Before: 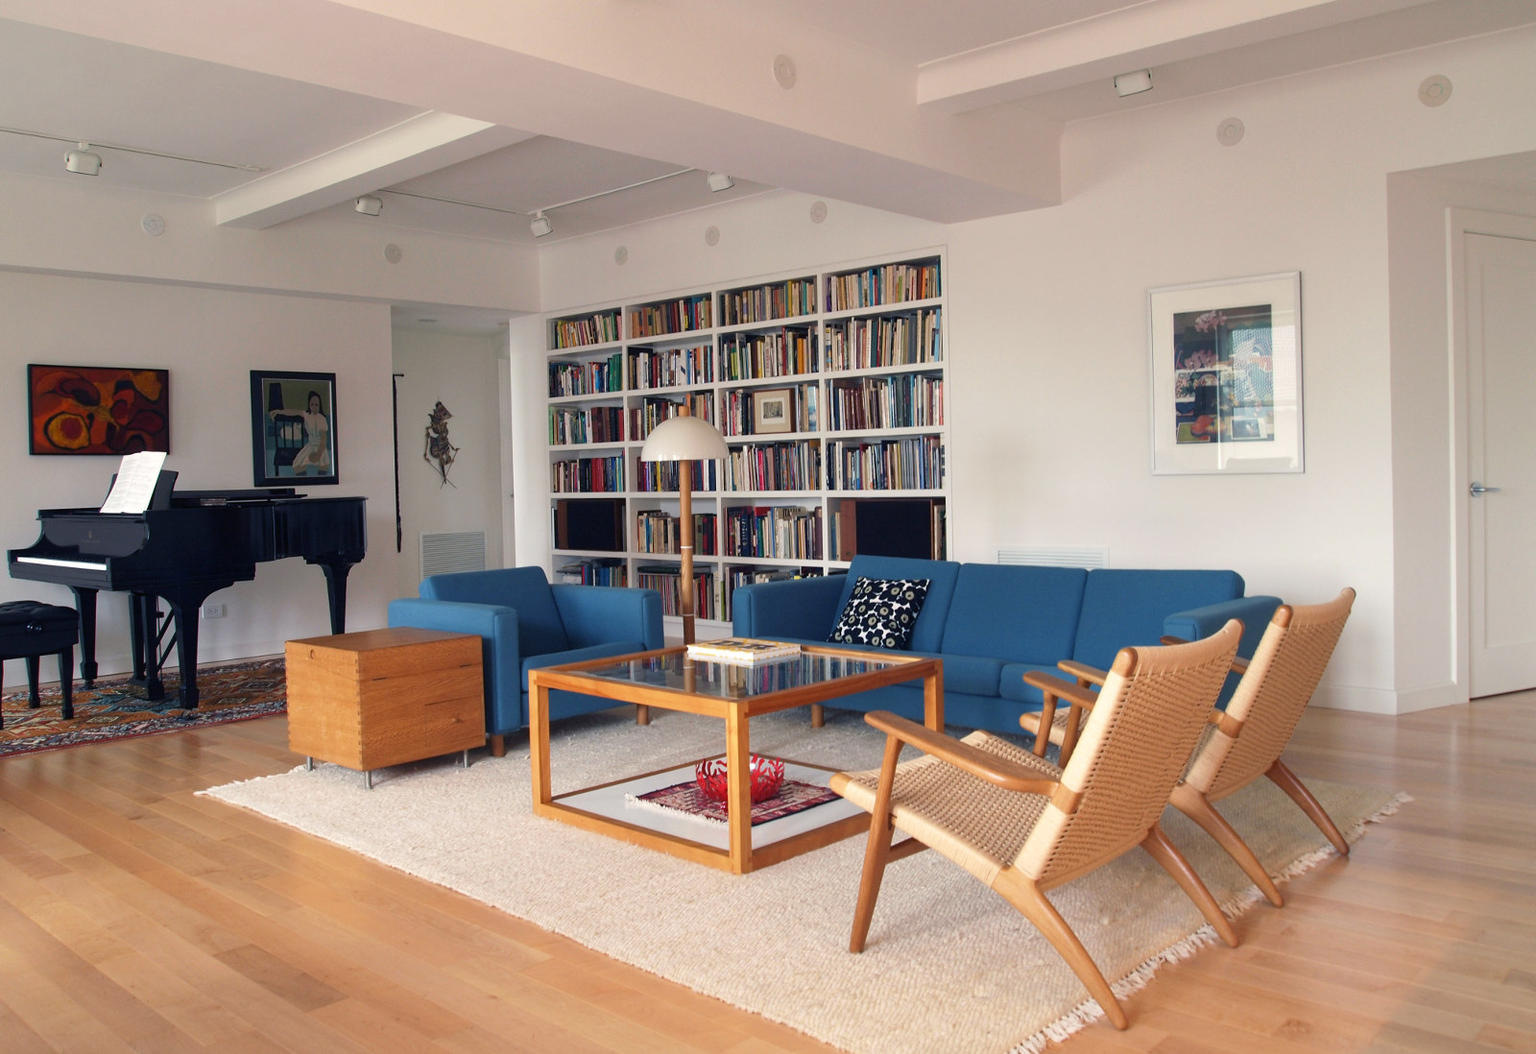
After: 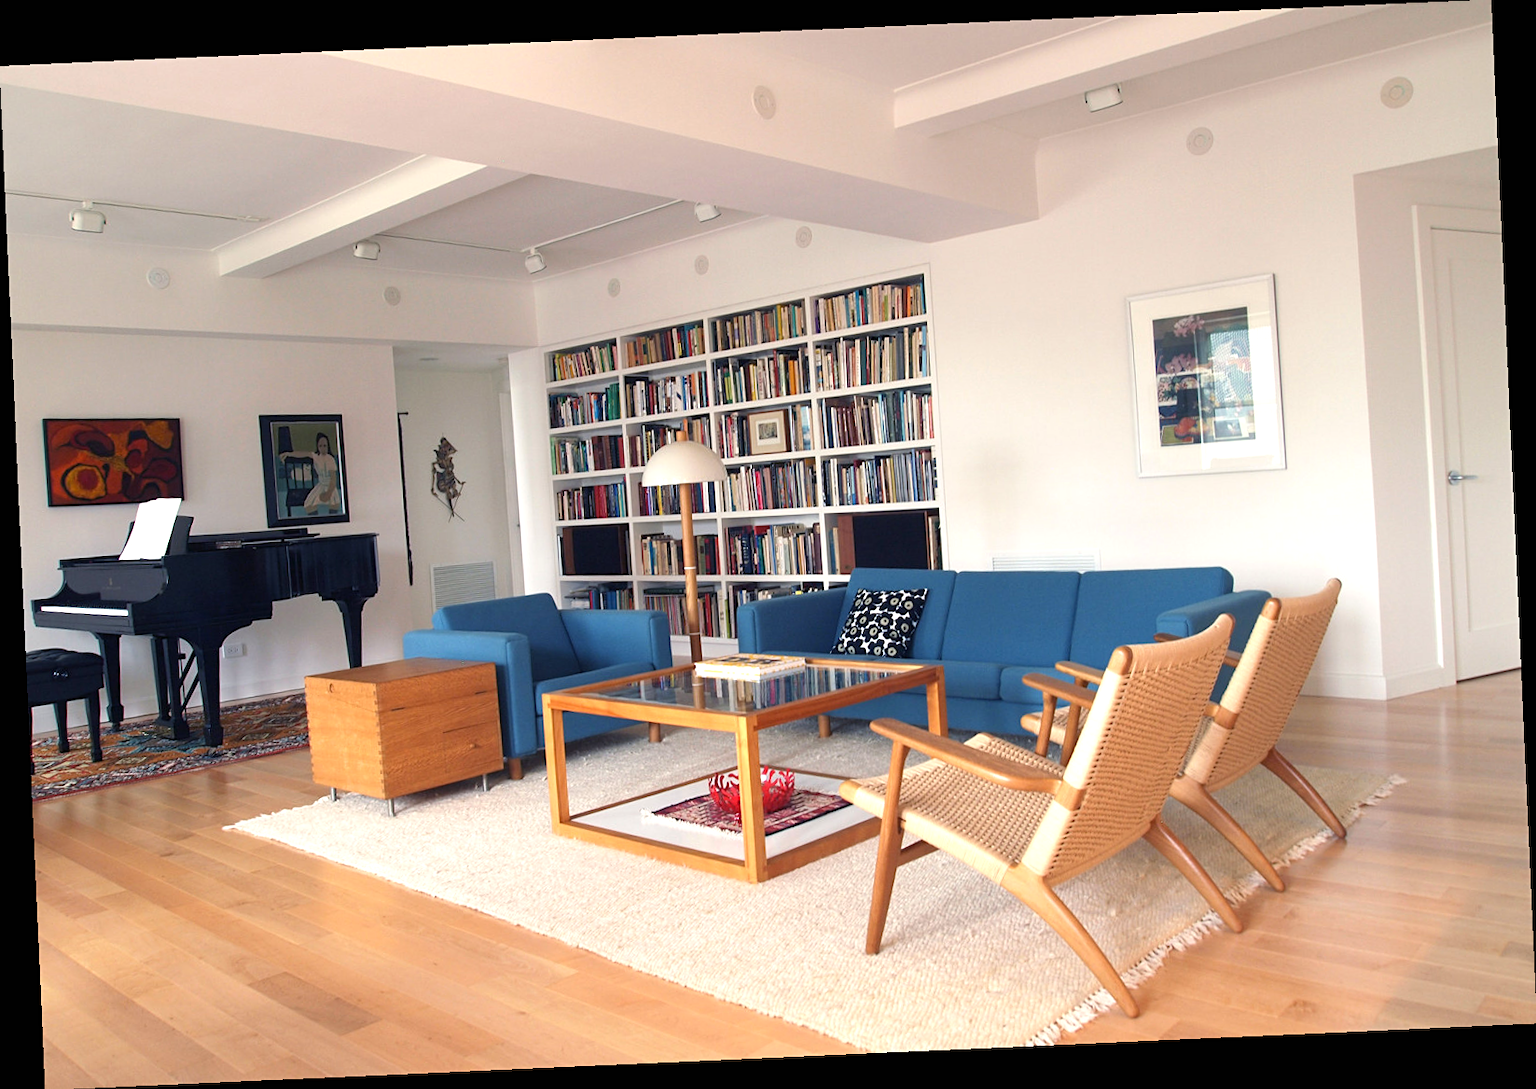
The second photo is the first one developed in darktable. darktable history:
rotate and perspective: rotation -2.56°, automatic cropping off
exposure: black level correction 0, exposure 0.5 EV, compensate highlight preservation false
sharpen: amount 0.2
